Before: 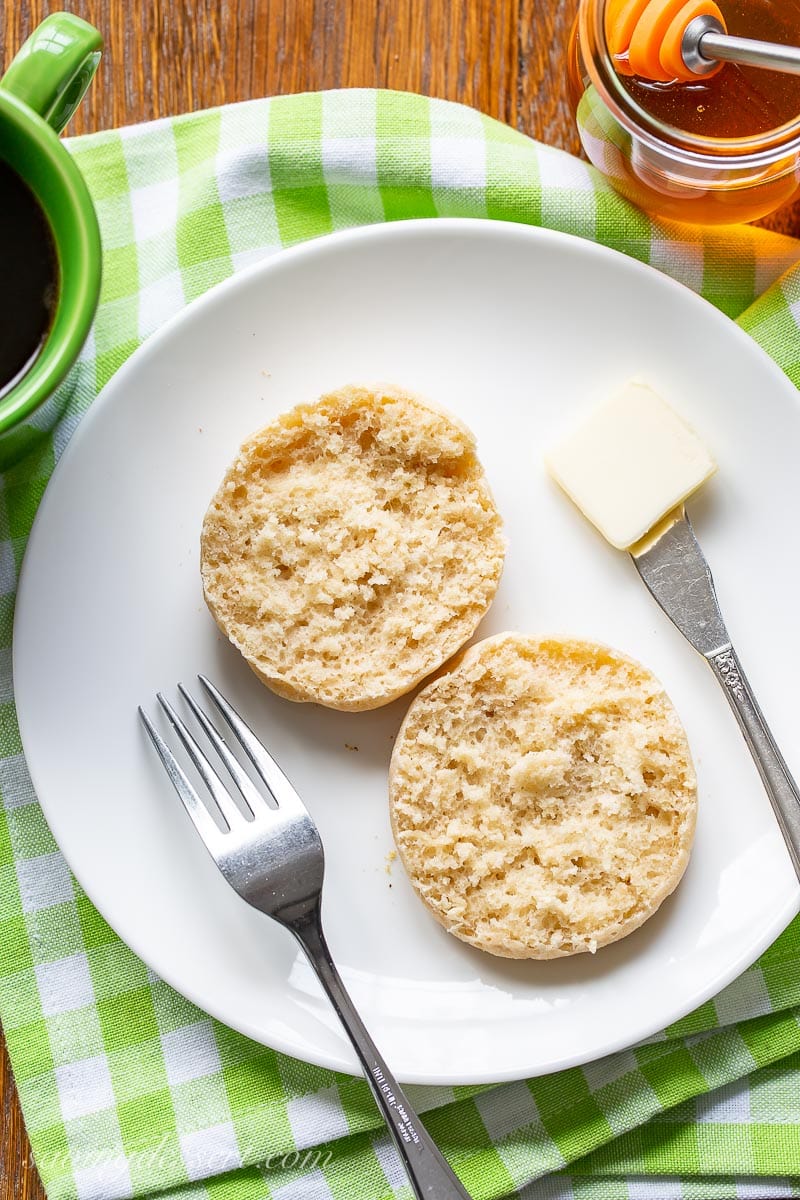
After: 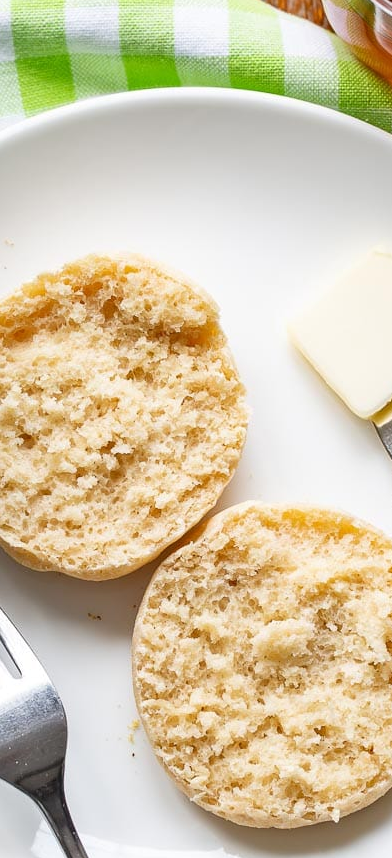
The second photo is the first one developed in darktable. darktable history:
crop: left 32.161%, top 10.938%, right 18.8%, bottom 17.514%
